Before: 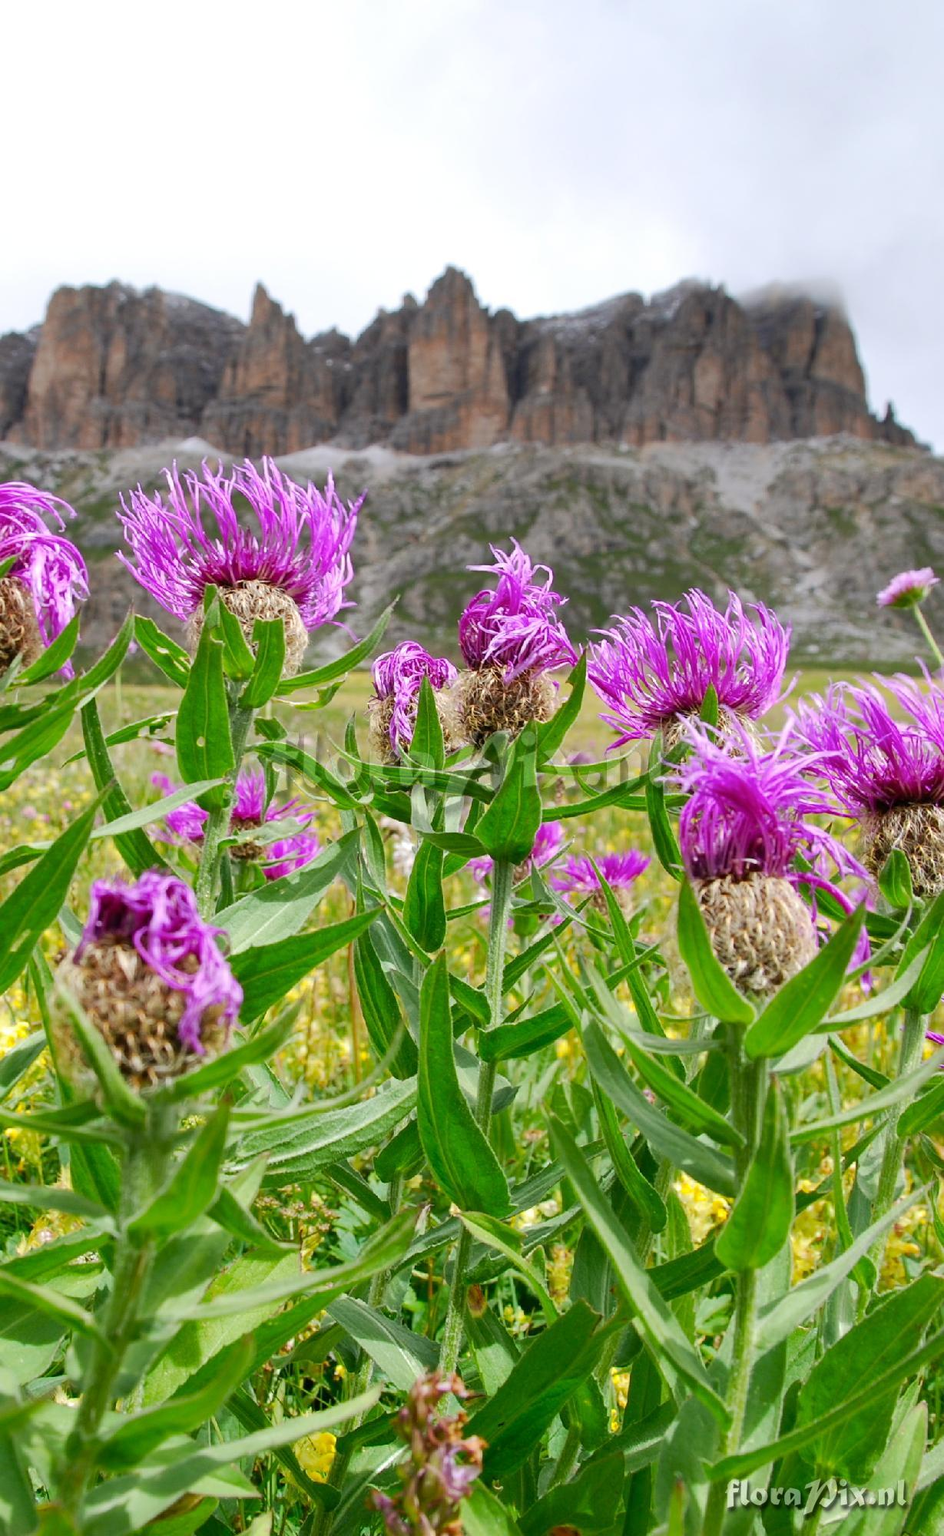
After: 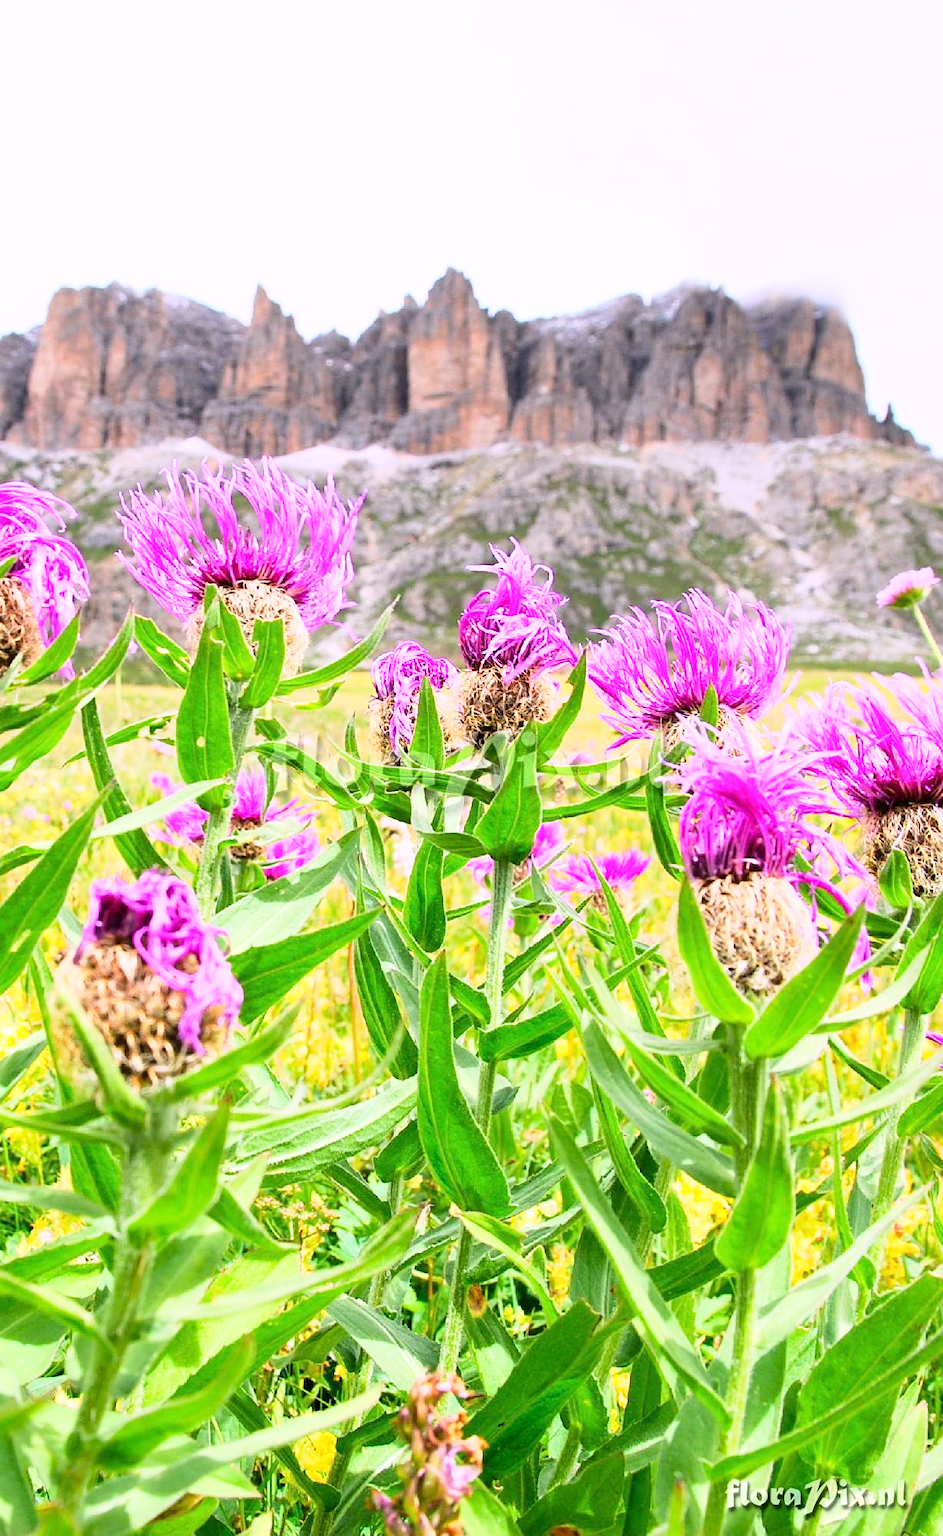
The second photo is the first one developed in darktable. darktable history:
white balance: red 1.05, blue 1.072
sharpen: amount 0.2
base curve: curves: ch0 [(0, 0) (0.018, 0.026) (0.143, 0.37) (0.33, 0.731) (0.458, 0.853) (0.735, 0.965) (0.905, 0.986) (1, 1)]
